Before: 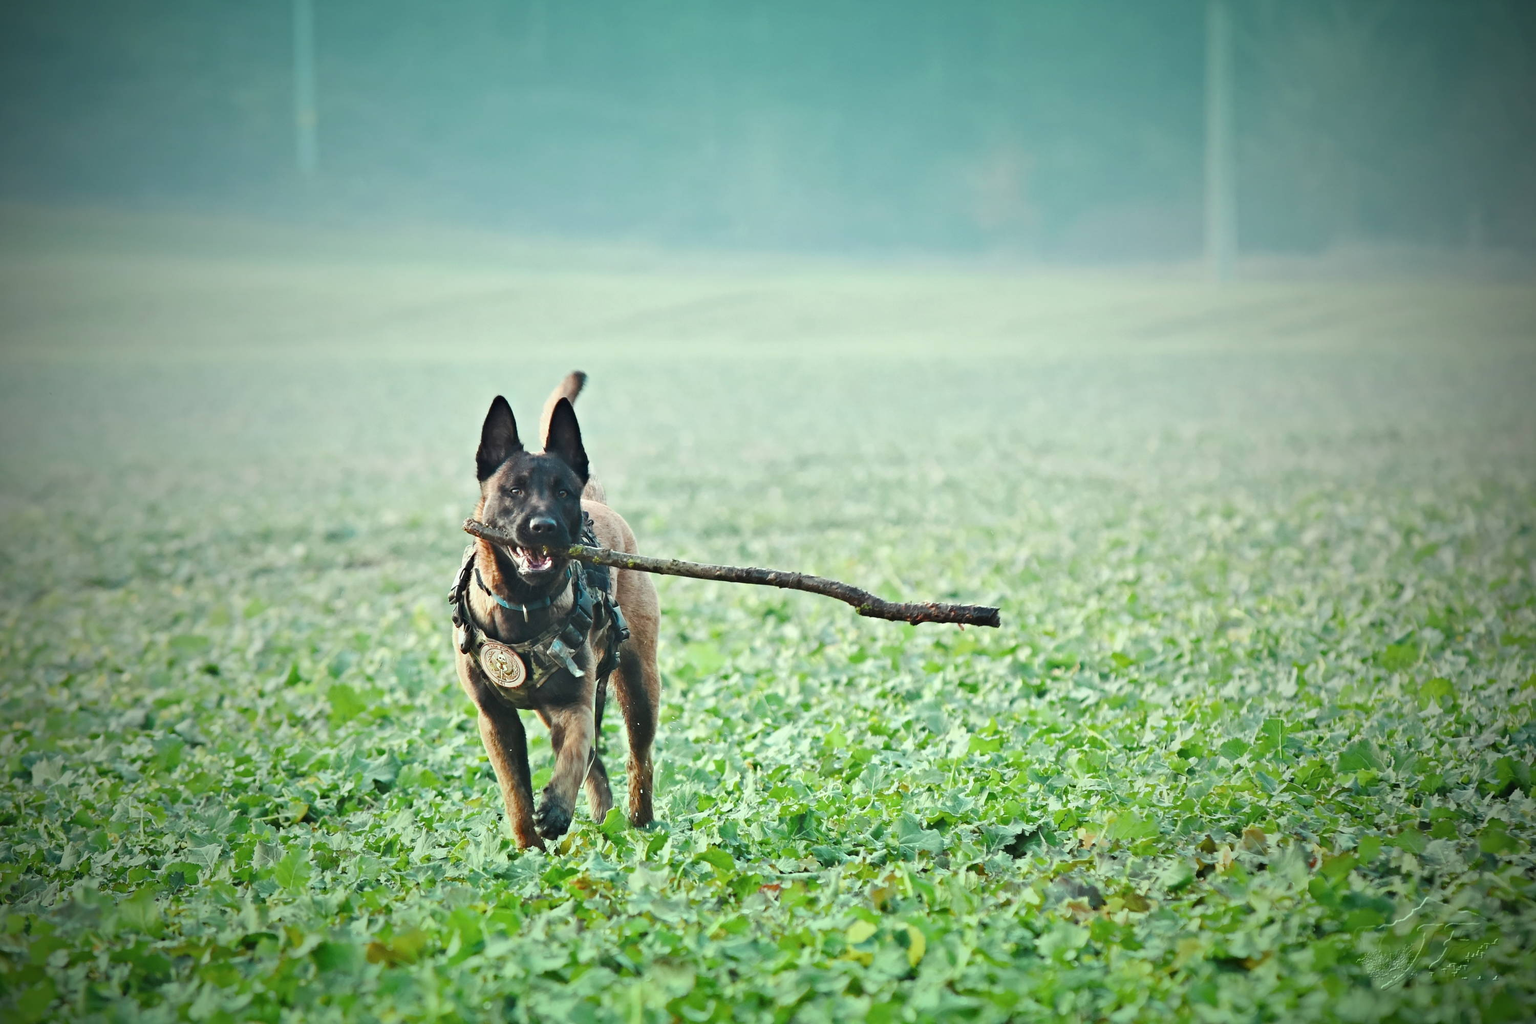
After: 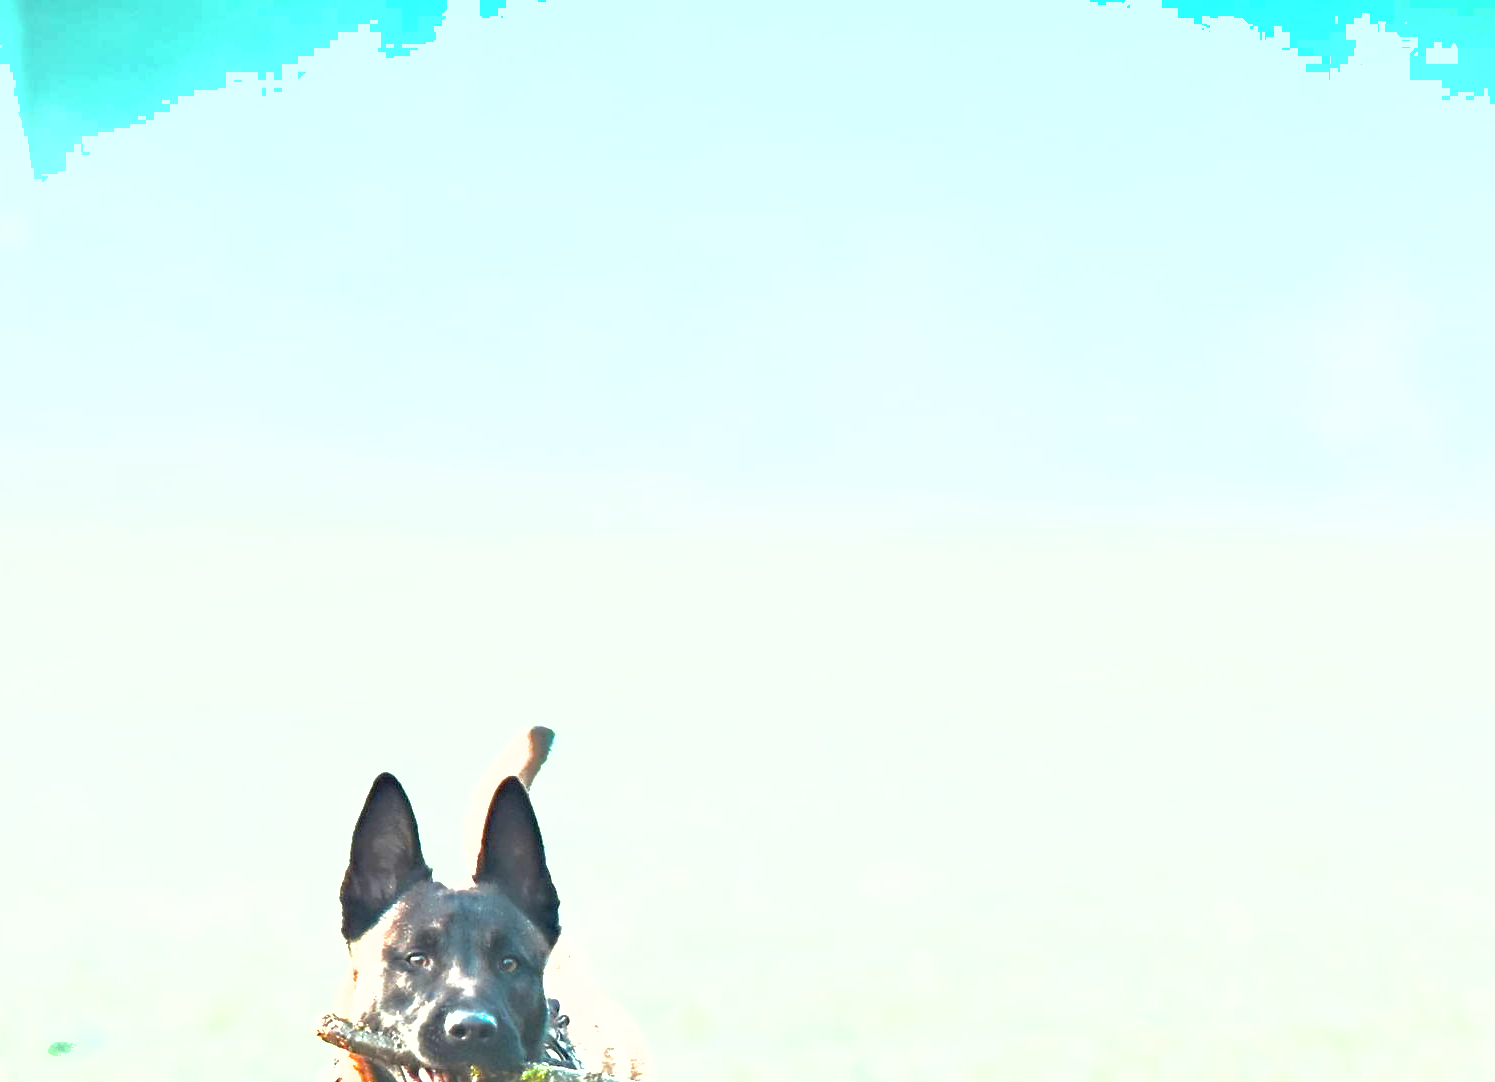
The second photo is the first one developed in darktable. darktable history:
tone equalizer: -8 EV -0.745 EV, -7 EV -0.734 EV, -6 EV -0.598 EV, -5 EV -0.381 EV, -3 EV 0.4 EV, -2 EV 0.6 EV, -1 EV 0.693 EV, +0 EV 0.764 EV
exposure: black level correction 0, exposure 1.105 EV, compensate highlight preservation false
shadows and highlights: on, module defaults
crop: left 19.698%, right 30.448%, bottom 45.881%
